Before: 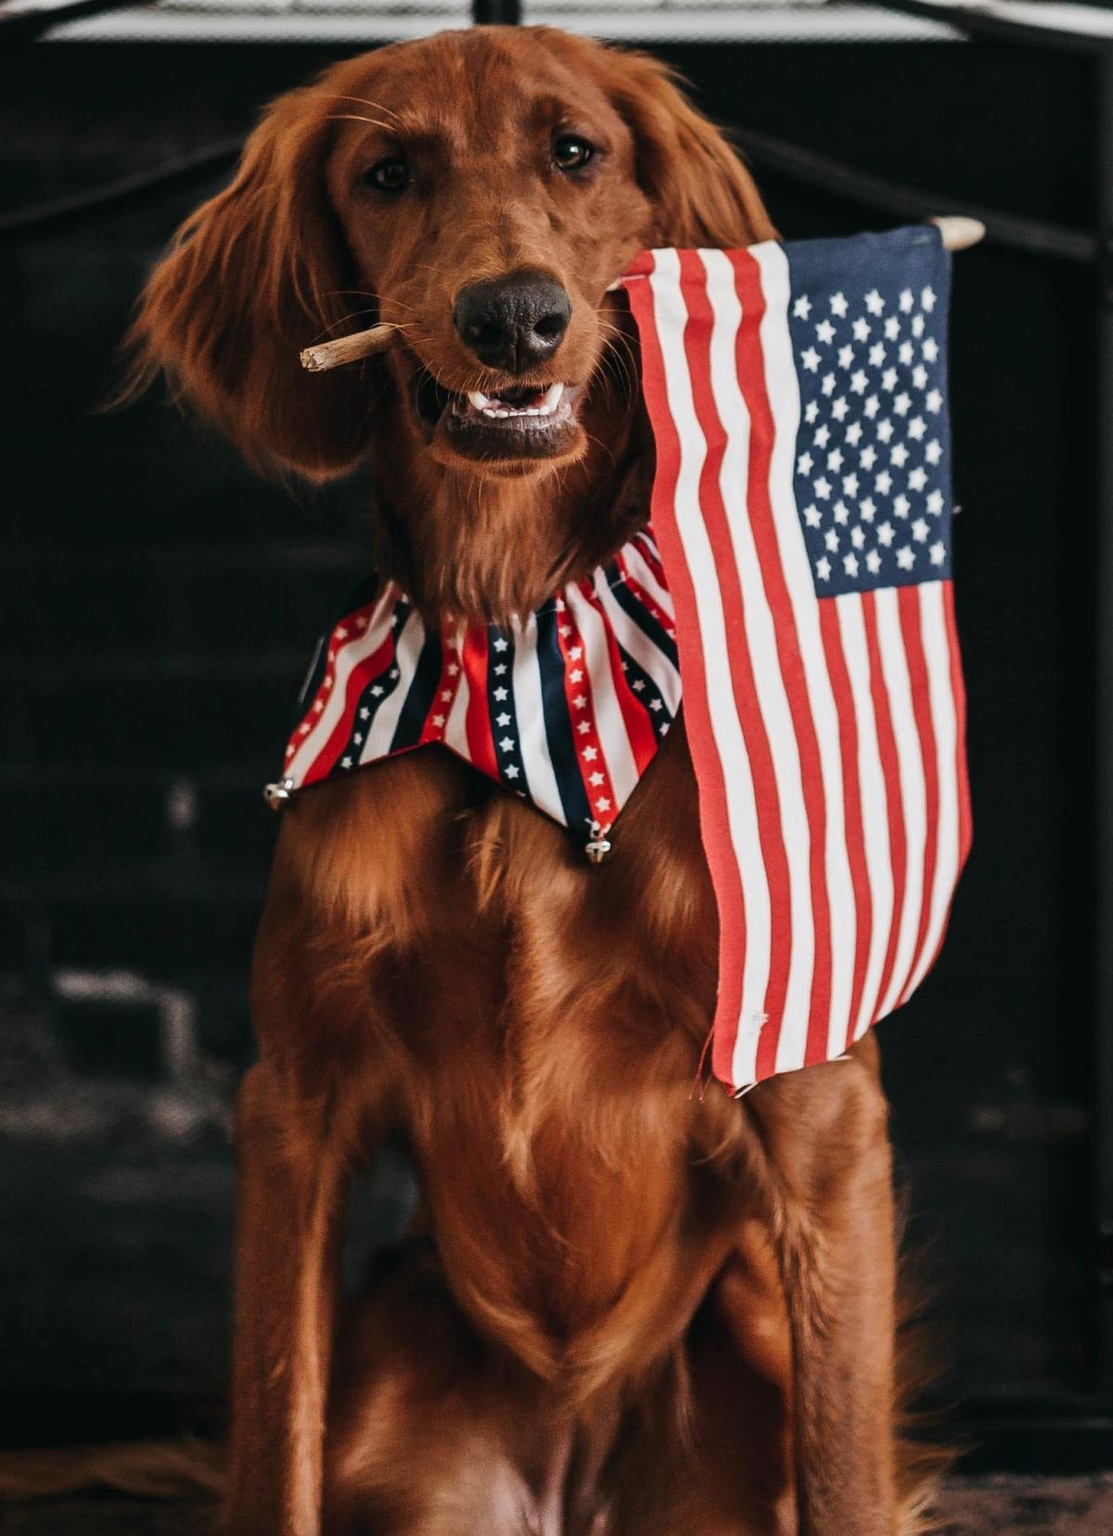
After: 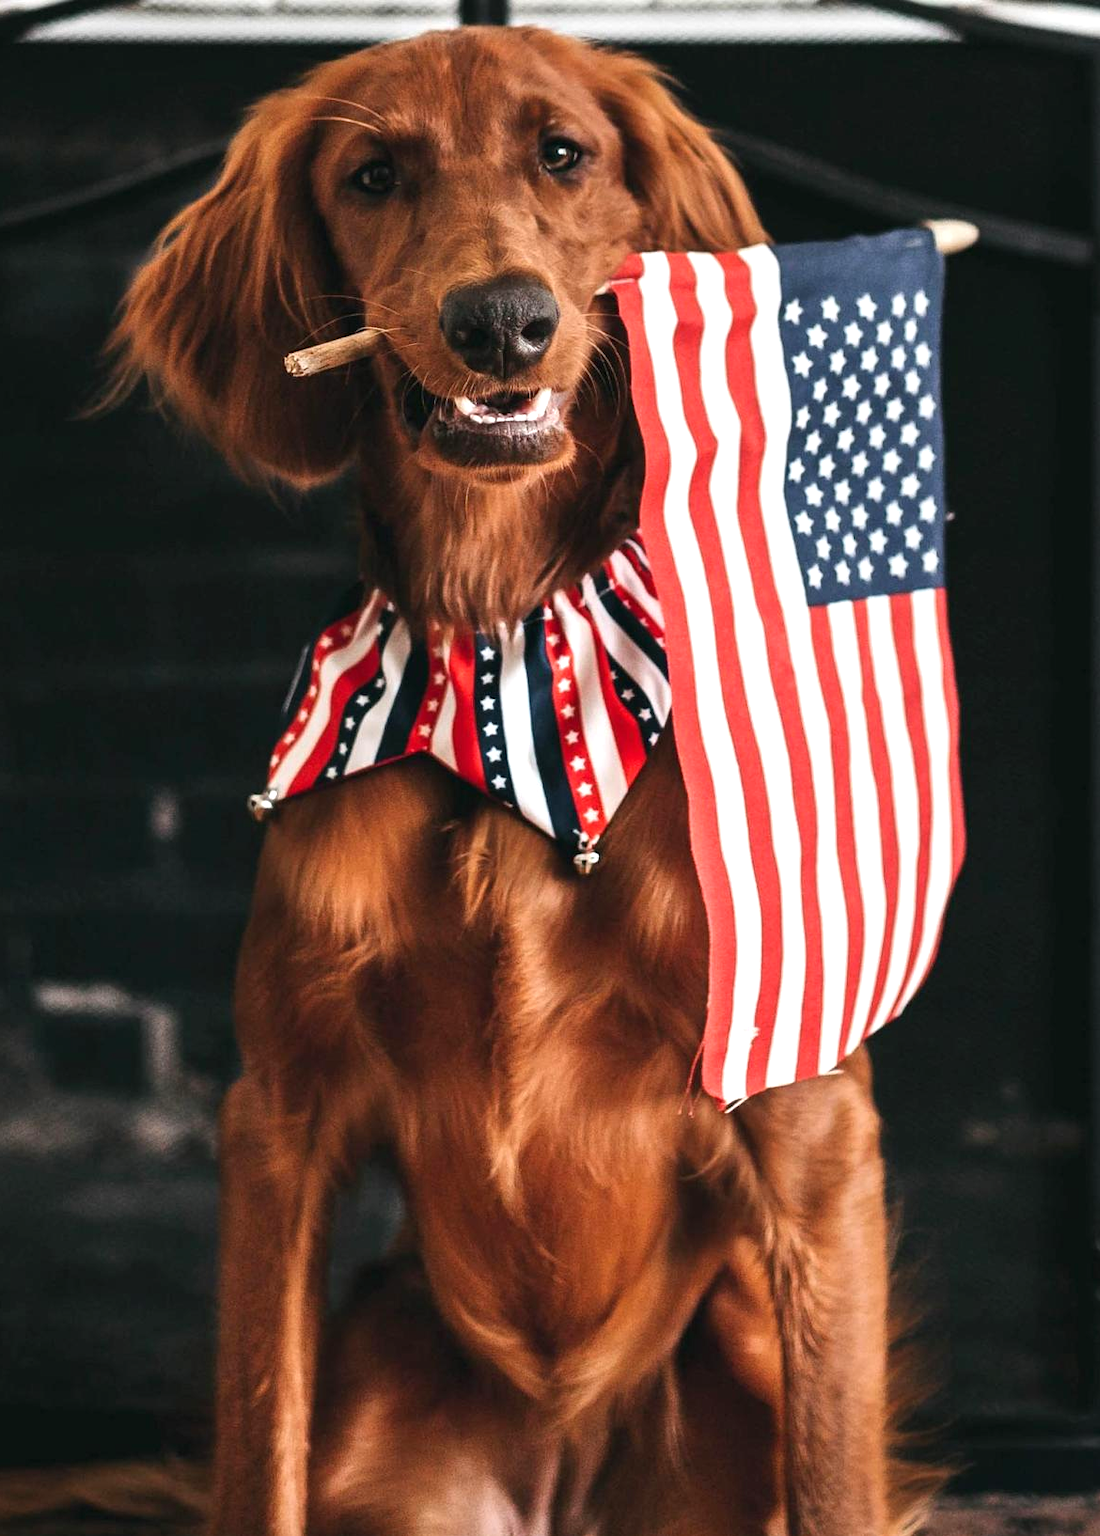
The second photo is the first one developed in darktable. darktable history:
exposure: black level correction 0, exposure 0.7 EV, compensate exposure bias true, compensate highlight preservation false
crop and rotate: left 1.774%, right 0.633%, bottom 1.28%
